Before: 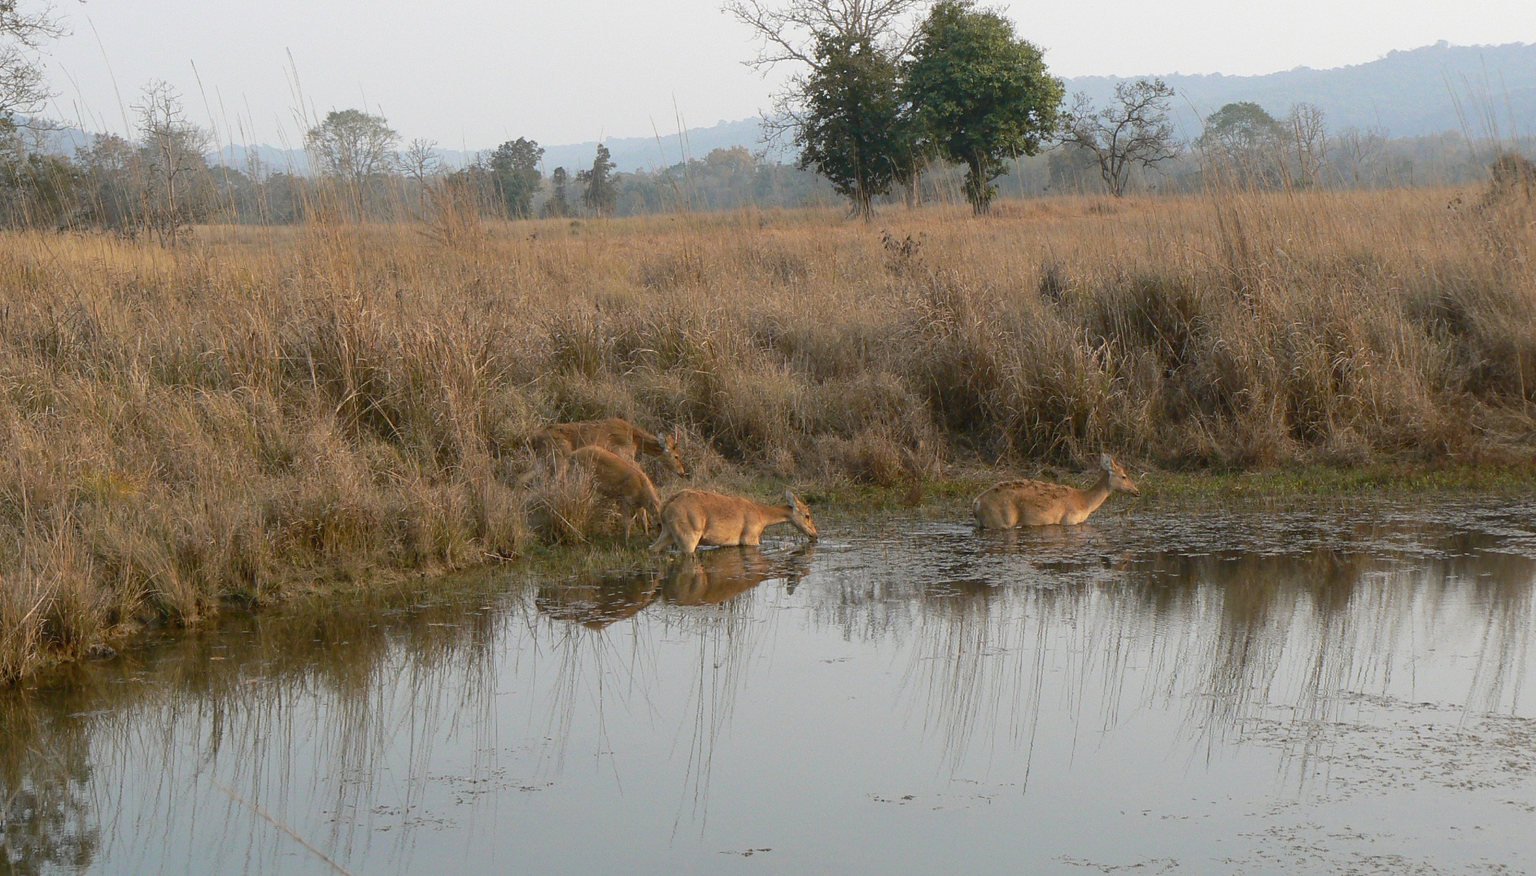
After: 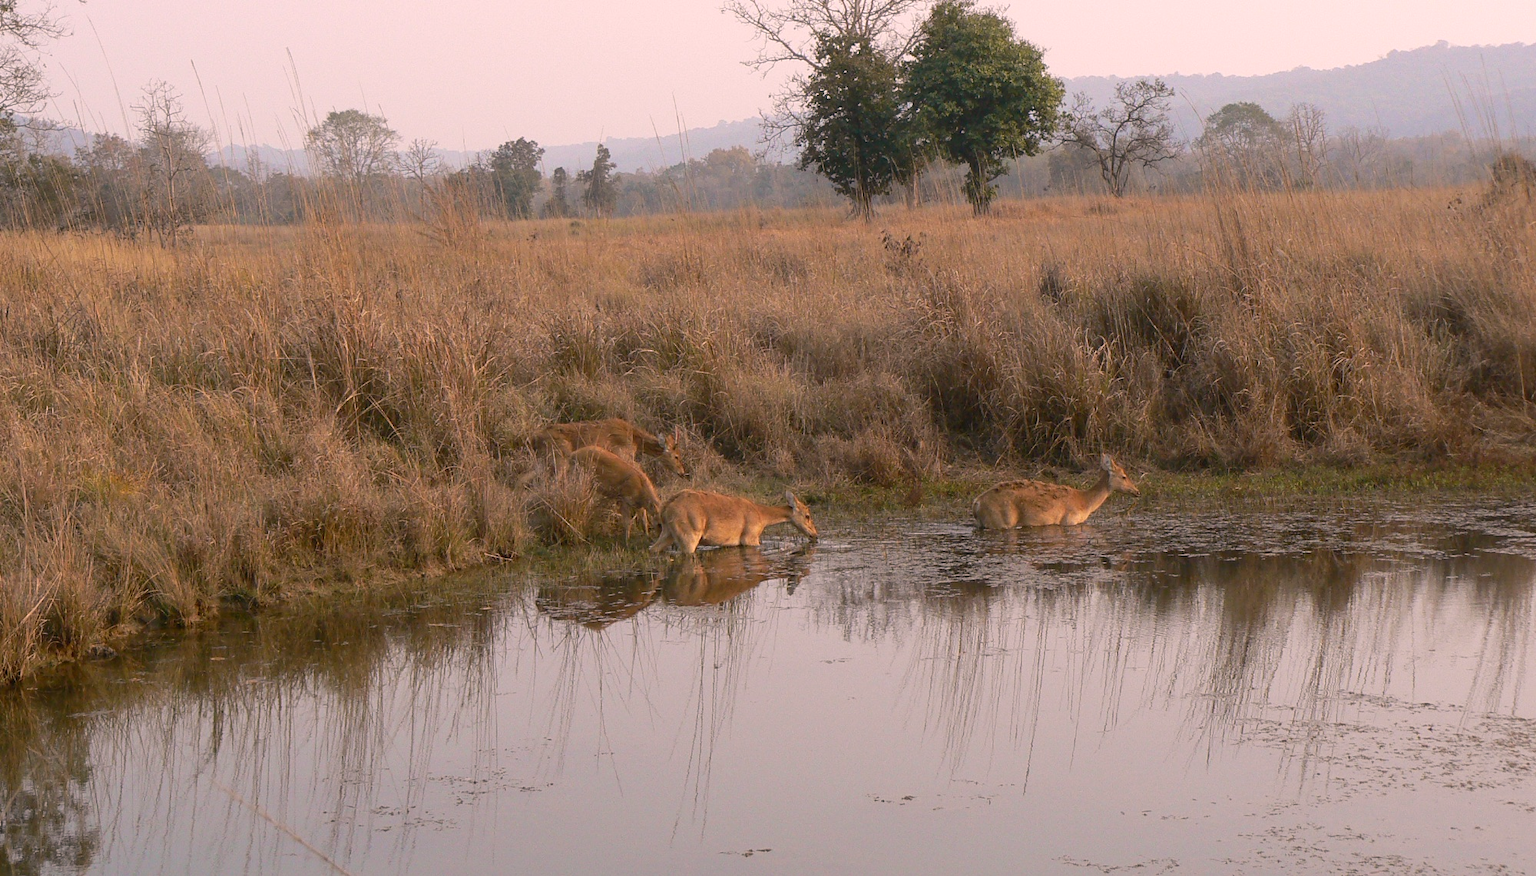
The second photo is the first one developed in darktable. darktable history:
color correction: highlights a* 12.69, highlights b* 5.42
